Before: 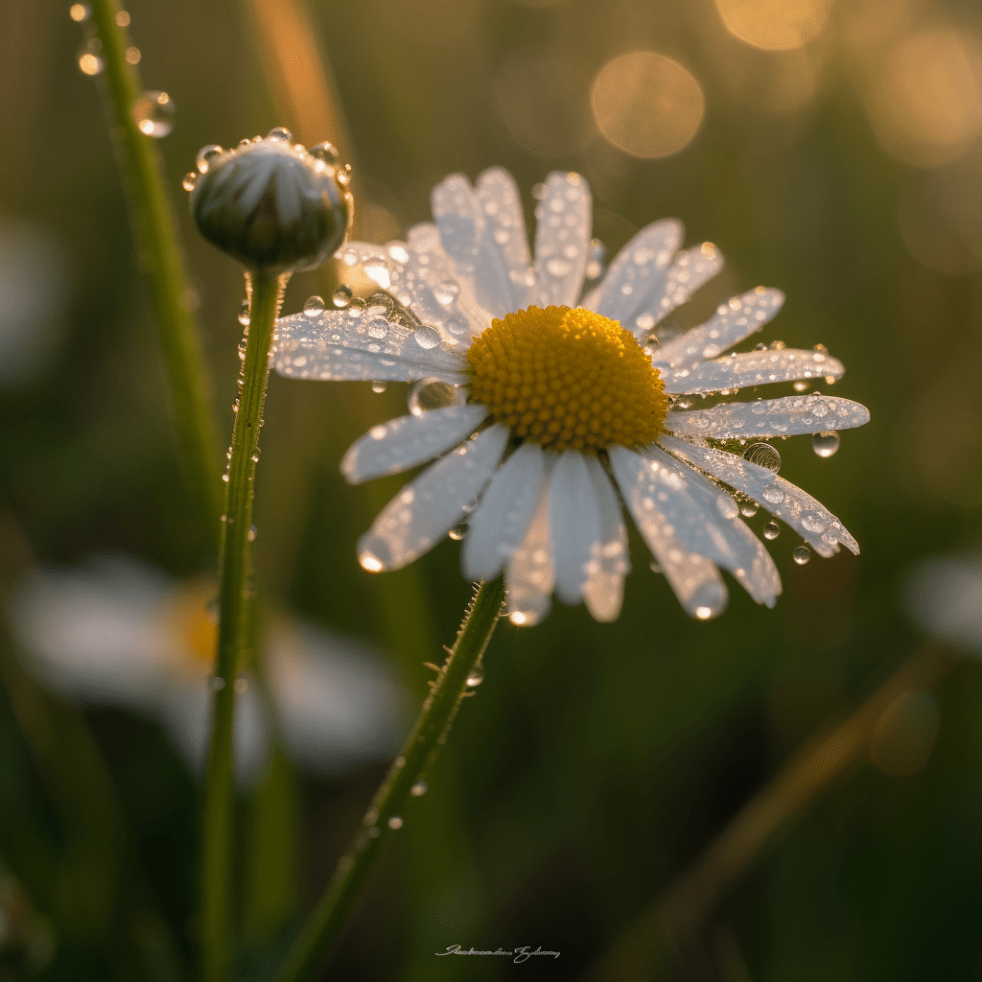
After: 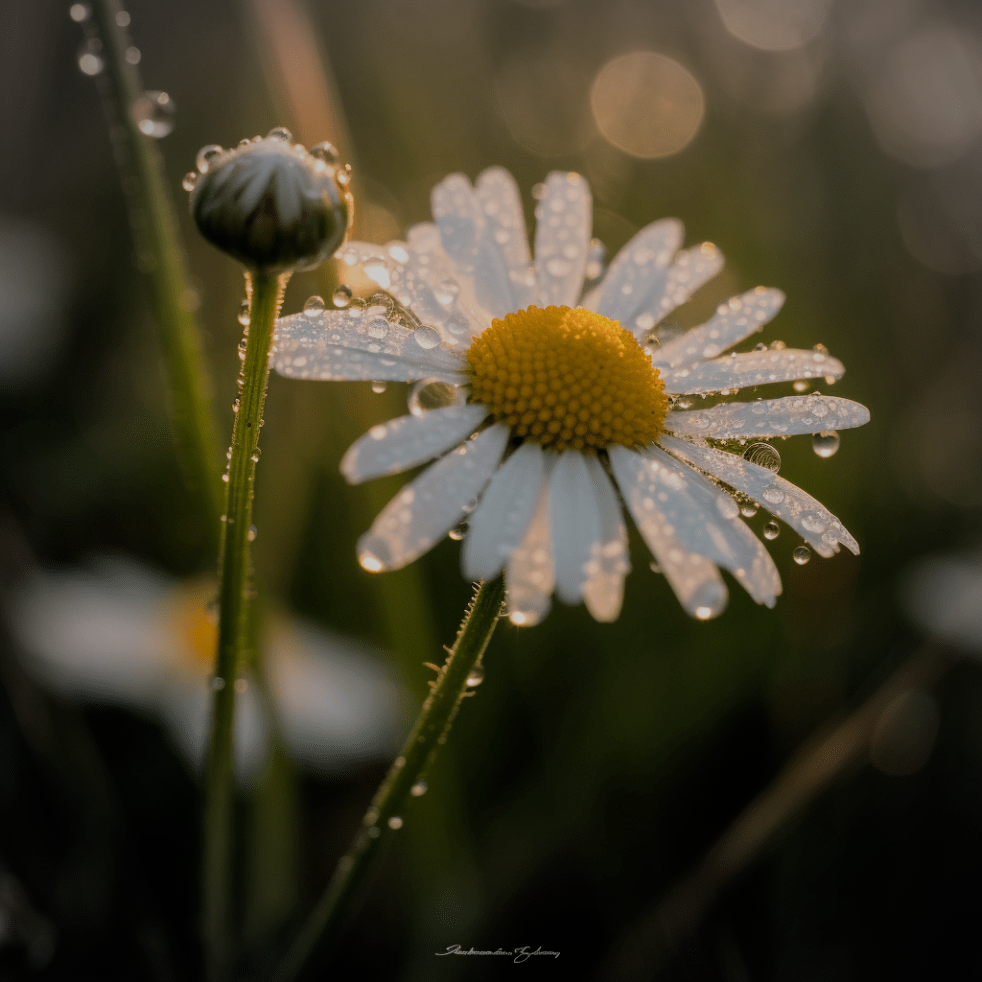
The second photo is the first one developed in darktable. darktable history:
vignetting: fall-off start 67.15%, brightness -0.442, saturation -0.691, width/height ratio 1.011, unbound false
filmic rgb: black relative exposure -6.82 EV, white relative exposure 5.89 EV, hardness 2.71
